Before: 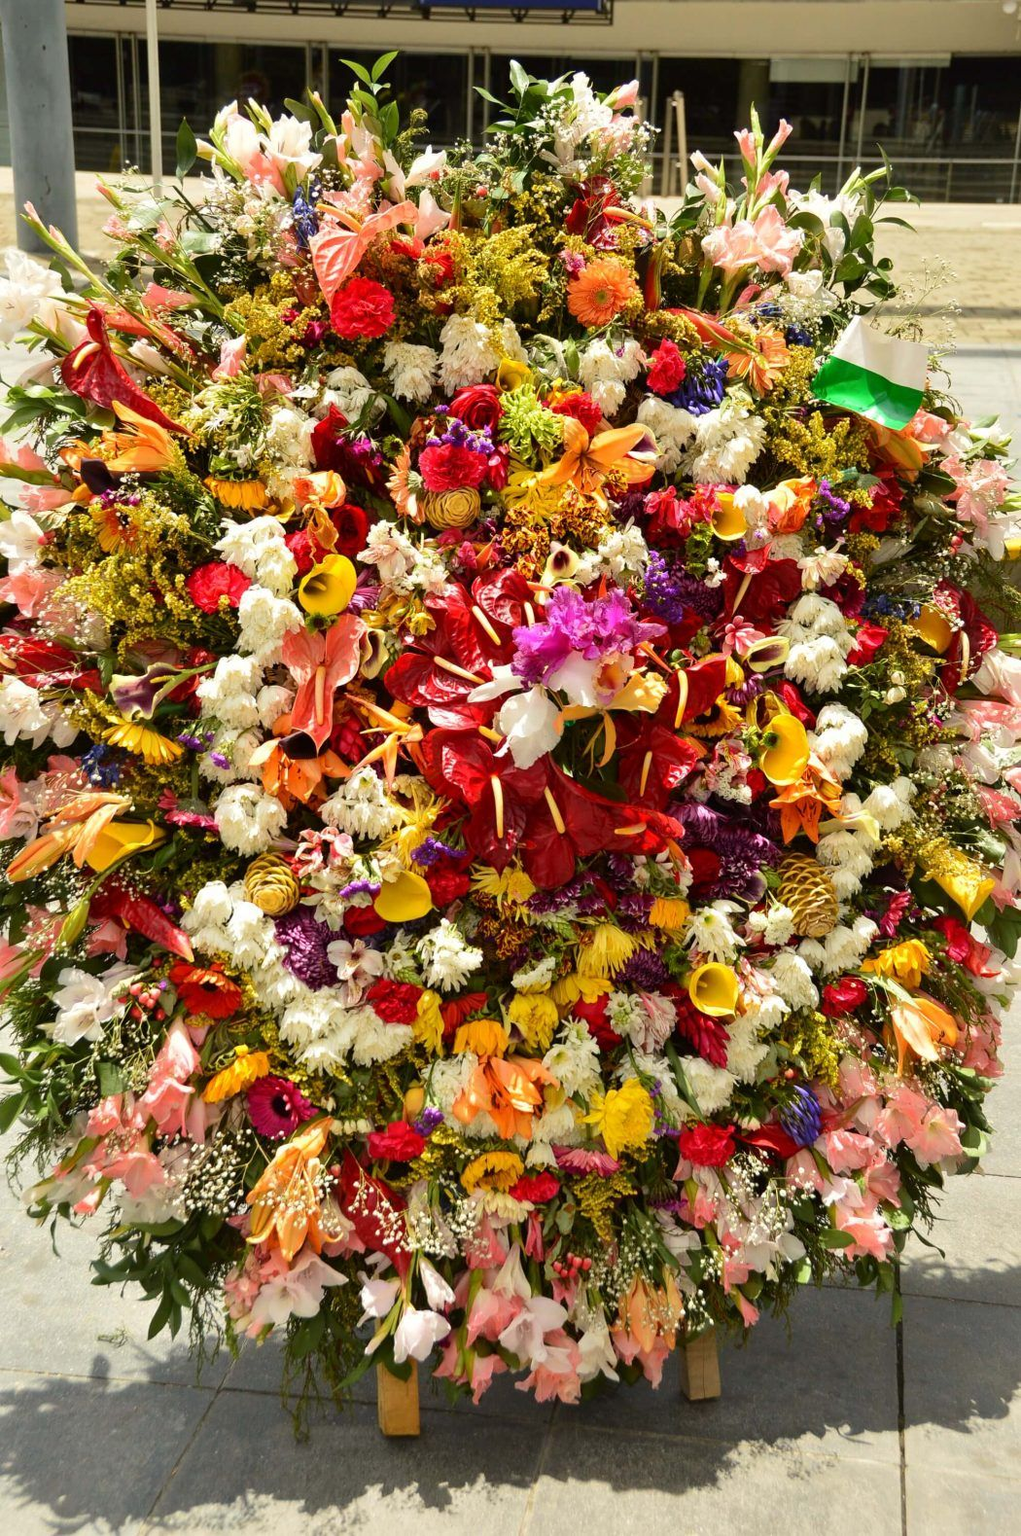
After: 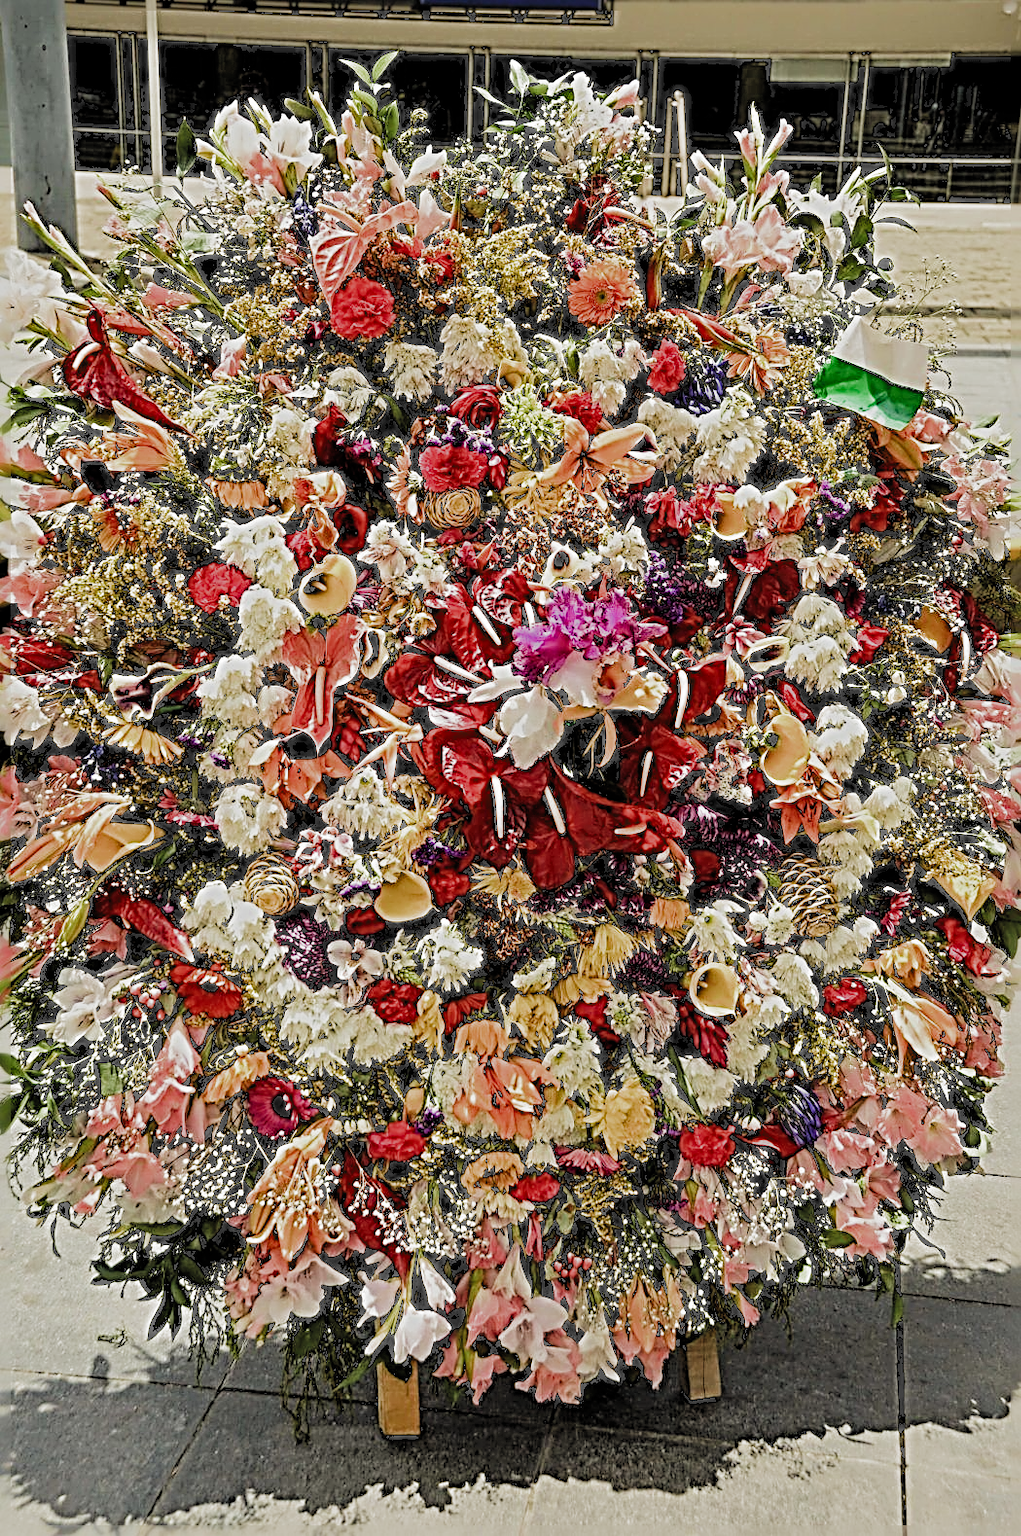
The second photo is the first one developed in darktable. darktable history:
filmic rgb: black relative exposure -4.76 EV, white relative exposure 4.05 EV, hardness 2.81, add noise in highlights 0.001, preserve chrominance max RGB, color science v3 (2019), use custom middle-gray values true, iterations of high-quality reconstruction 0, contrast in highlights soft
sharpen: radius 4.033, amount 2
